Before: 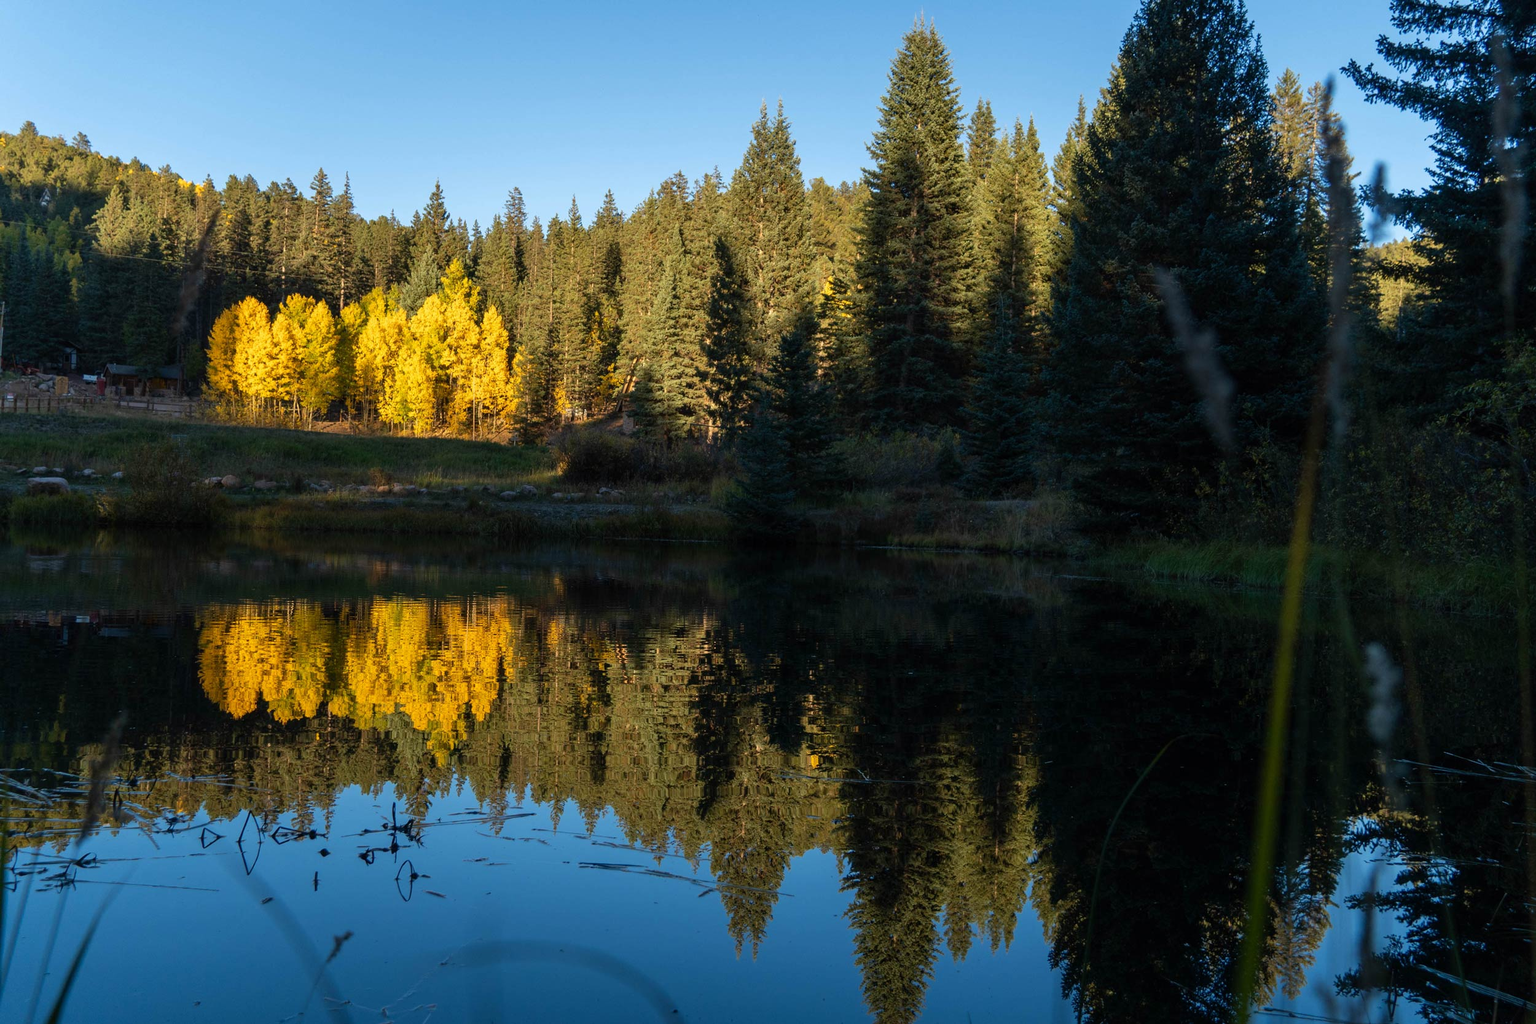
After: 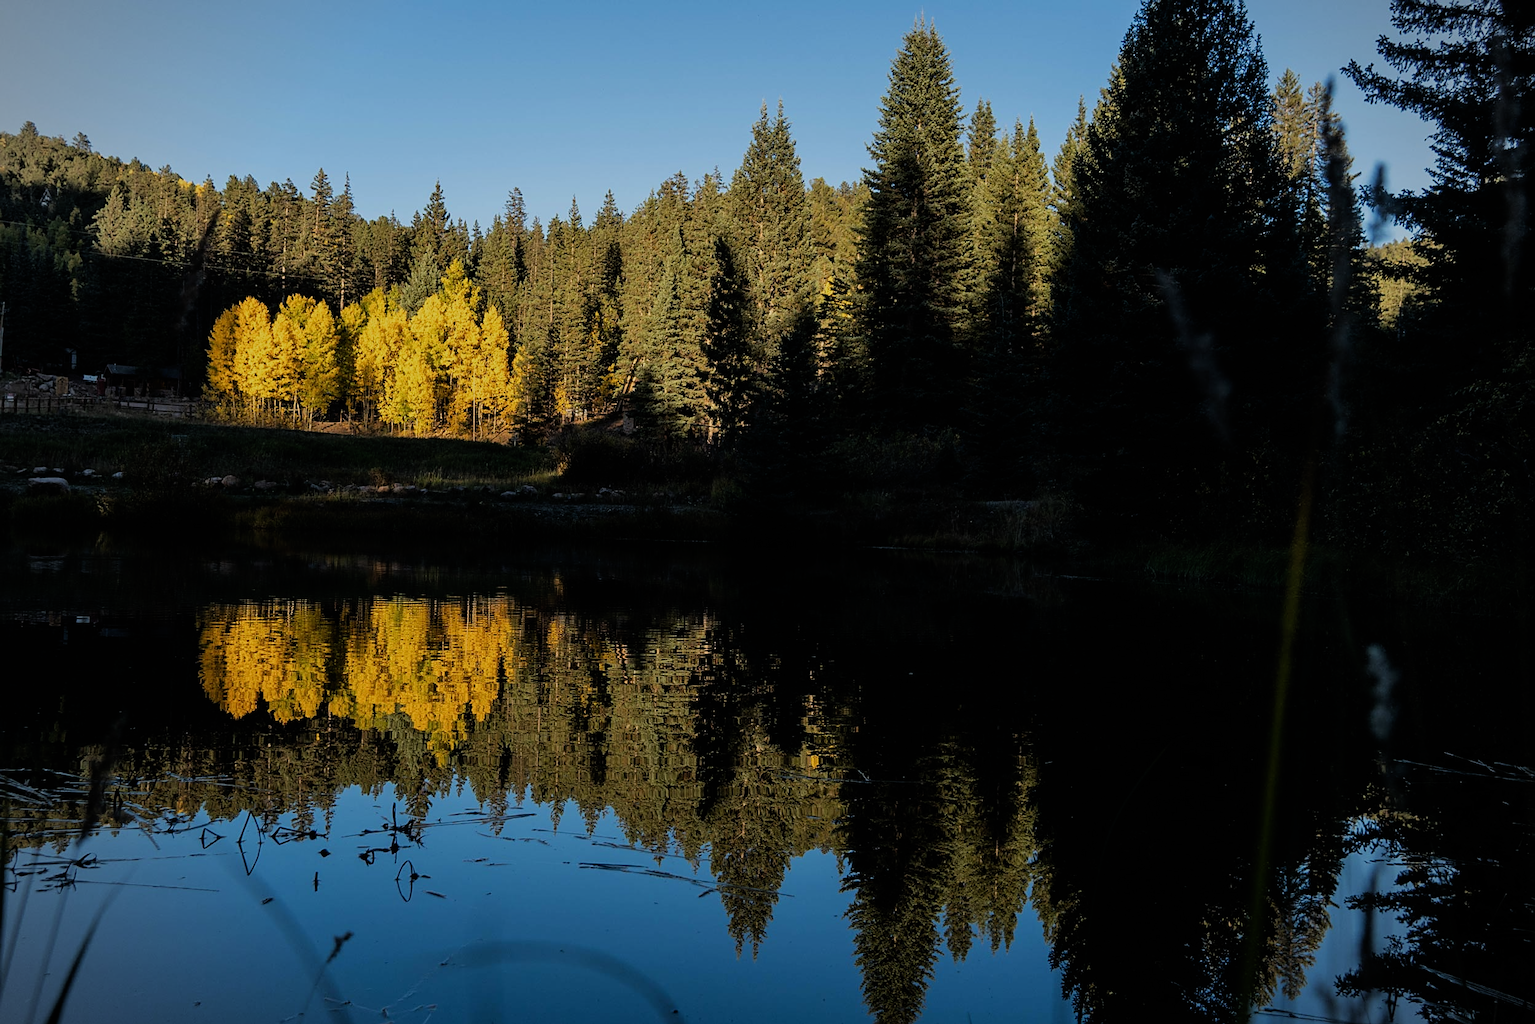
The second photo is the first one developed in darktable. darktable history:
filmic rgb: black relative exposure -7.75 EV, white relative exposure 4.4 EV, threshold 3 EV, hardness 3.76, latitude 50%, contrast 1.1, color science v5 (2021), contrast in shadows safe, contrast in highlights safe, enable highlight reconstruction true
sharpen: on, module defaults
exposure: exposure -0.462 EV, compensate highlight preservation false
vignetting: unbound false
